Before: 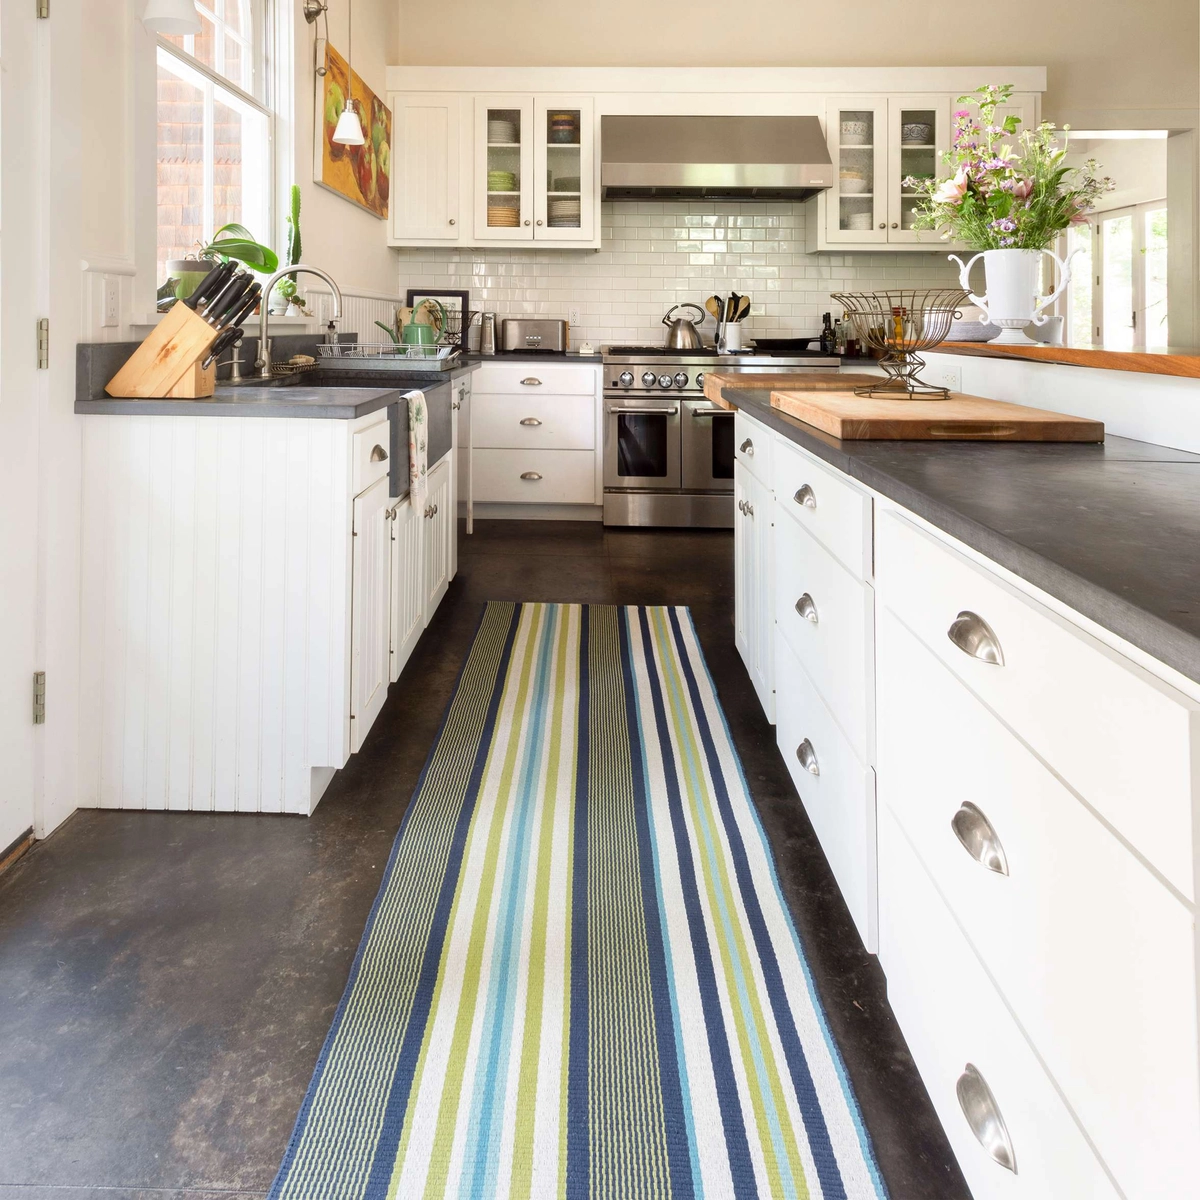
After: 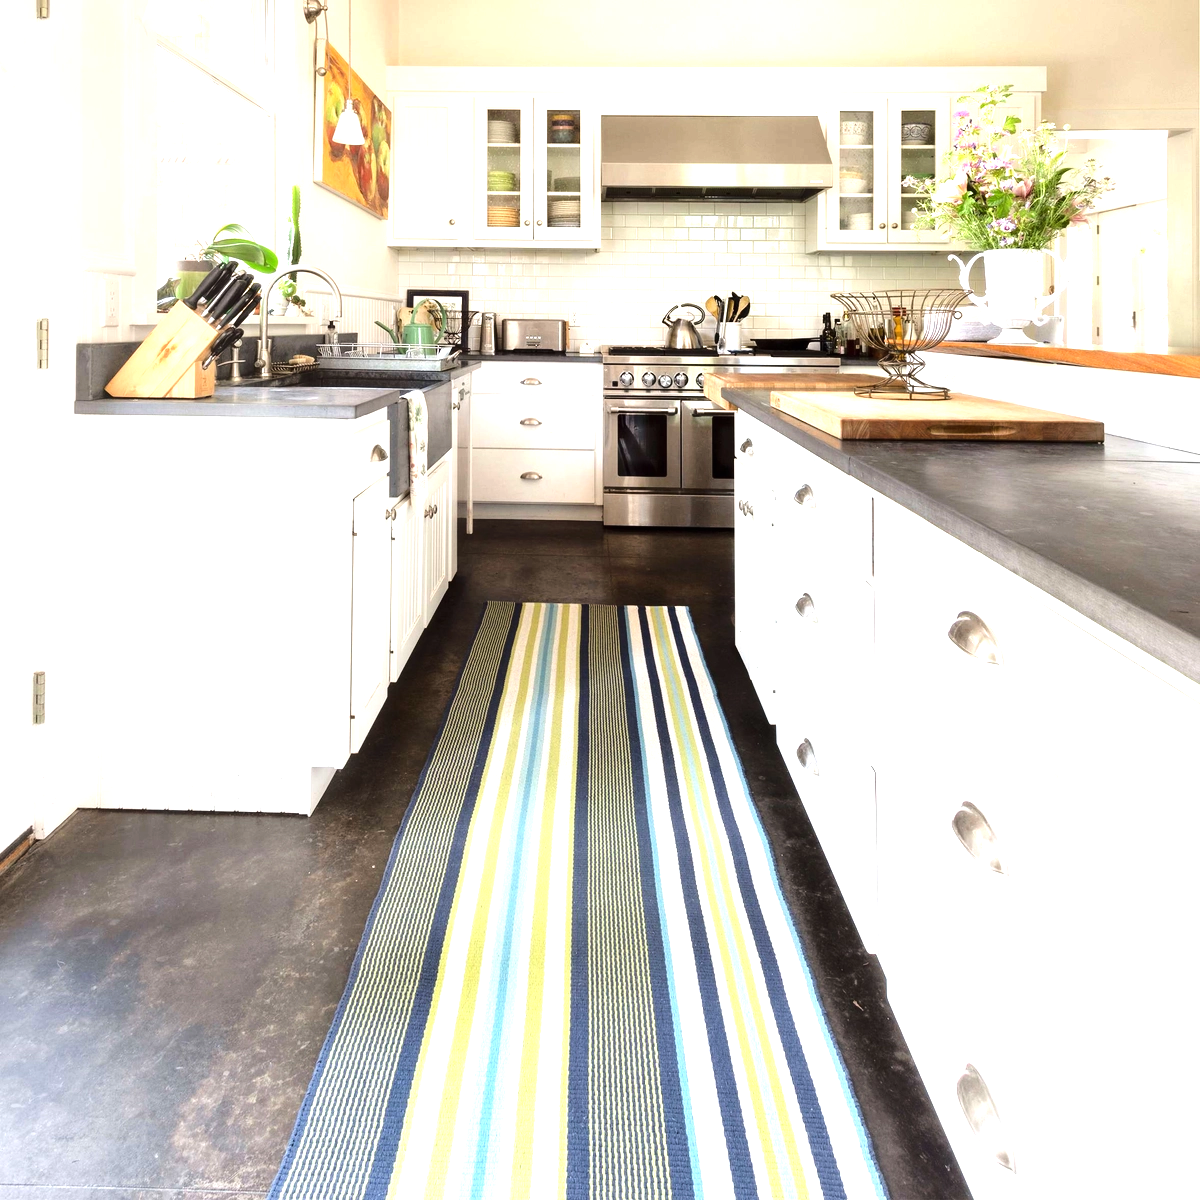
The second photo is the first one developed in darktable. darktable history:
exposure: black level correction 0, exposure 1 EV, compensate highlight preservation false
base curve: curves: ch0 [(0, 0) (0.073, 0.04) (0.157, 0.139) (0.492, 0.492) (0.758, 0.758) (1, 1)]
